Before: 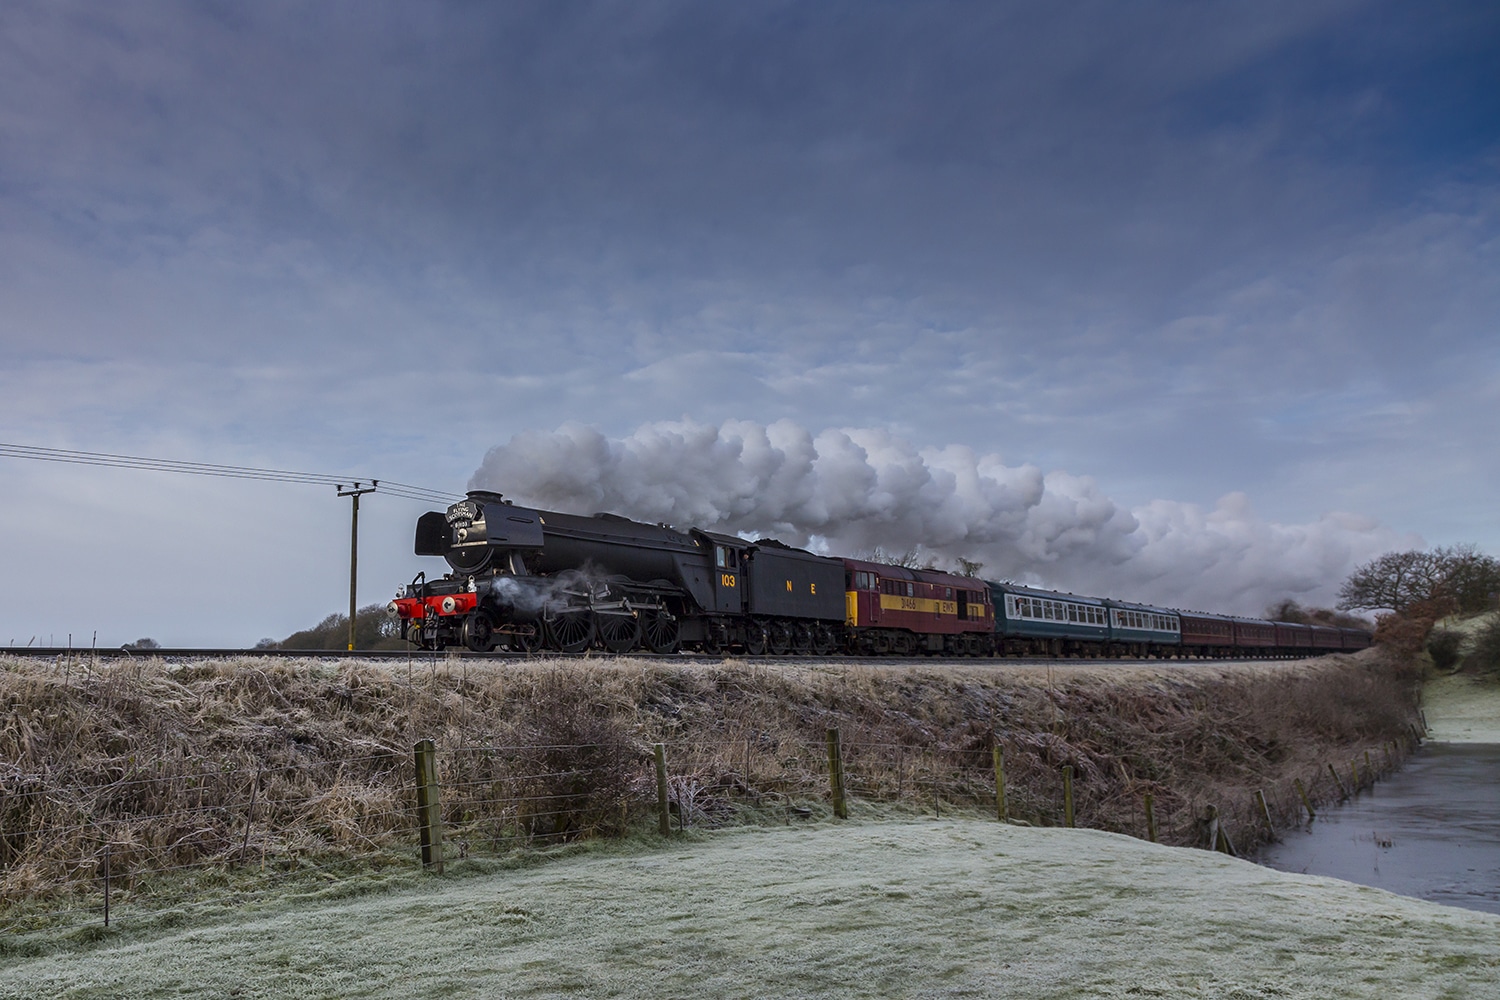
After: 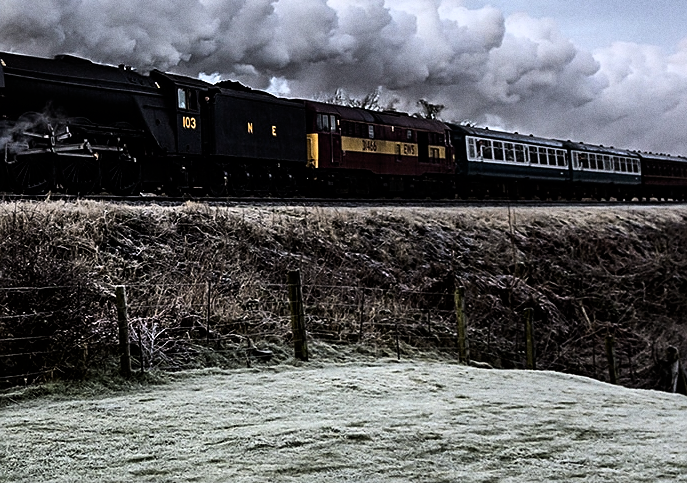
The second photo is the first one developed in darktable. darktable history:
contrast brightness saturation: contrast 0.14
sharpen: on, module defaults
filmic rgb: black relative exposure -8.2 EV, white relative exposure 2.2 EV, threshold 3 EV, hardness 7.11, latitude 85.74%, contrast 1.696, highlights saturation mix -4%, shadows ↔ highlights balance -2.69%, color science v5 (2021), contrast in shadows safe, contrast in highlights safe, enable highlight reconstruction true
grain: coarseness 0.09 ISO
crop: left 35.976%, top 45.819%, right 18.162%, bottom 5.807%
color balance rgb: perceptual saturation grading › global saturation -3%
